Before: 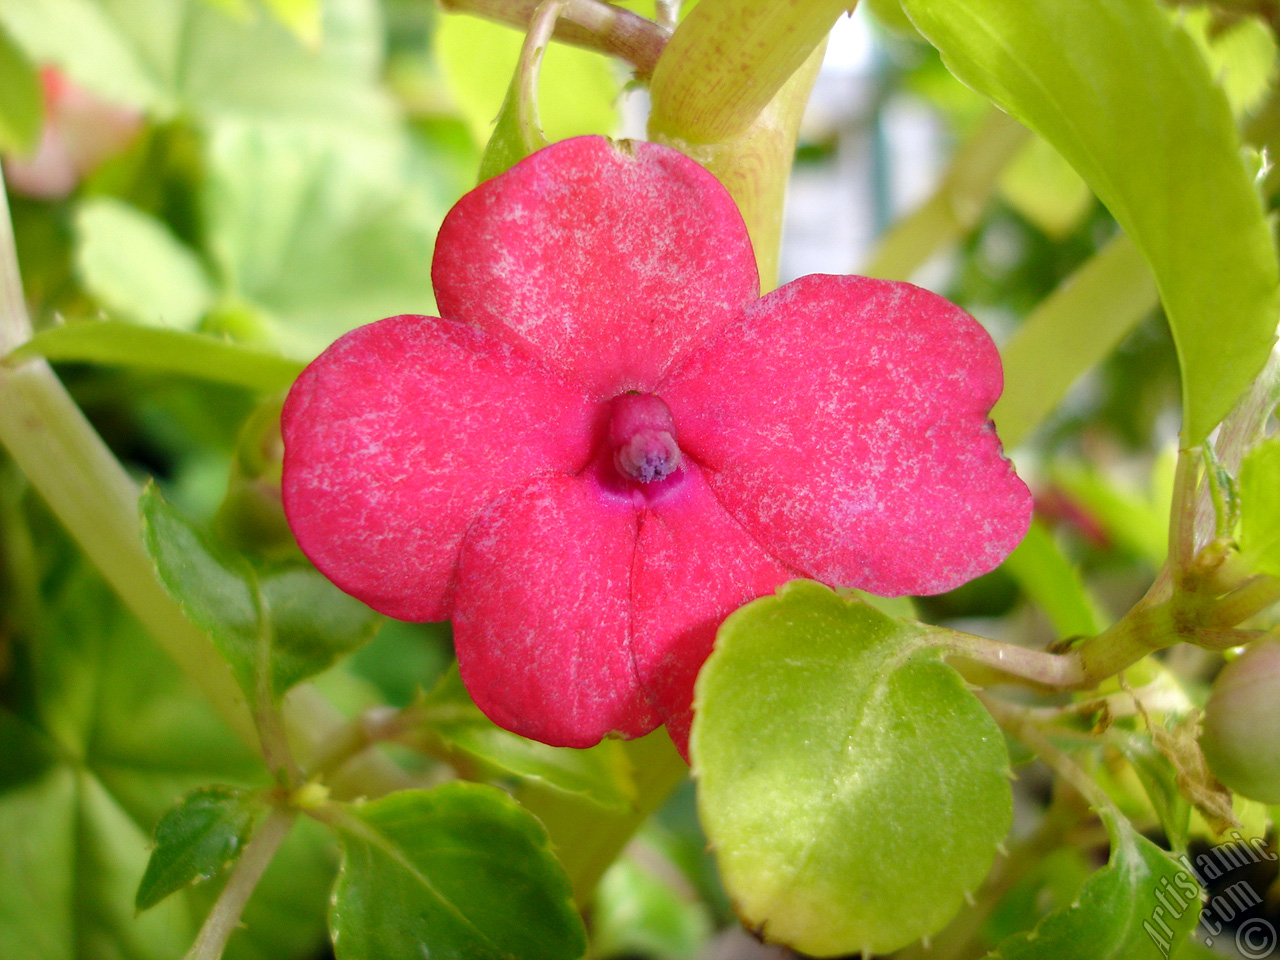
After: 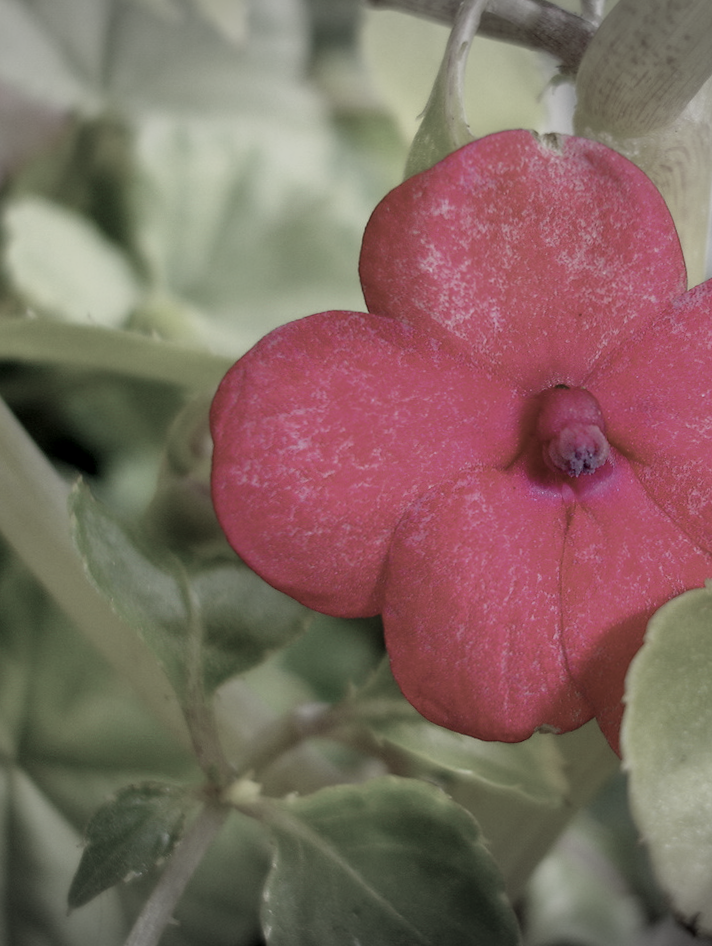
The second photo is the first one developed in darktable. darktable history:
crop: left 5.114%, right 38.589%
local contrast: on, module defaults
shadows and highlights: soften with gaussian
vignetting: fall-off start 100%, brightness -0.282, width/height ratio 1.31
color zones: curves: ch1 [(0, 0.34) (0.143, 0.164) (0.286, 0.152) (0.429, 0.176) (0.571, 0.173) (0.714, 0.188) (0.857, 0.199) (1, 0.34)]
exposure: black level correction 0, exposure -0.721 EV, compensate highlight preservation false
rotate and perspective: rotation -0.45°, automatic cropping original format, crop left 0.008, crop right 0.992, crop top 0.012, crop bottom 0.988
